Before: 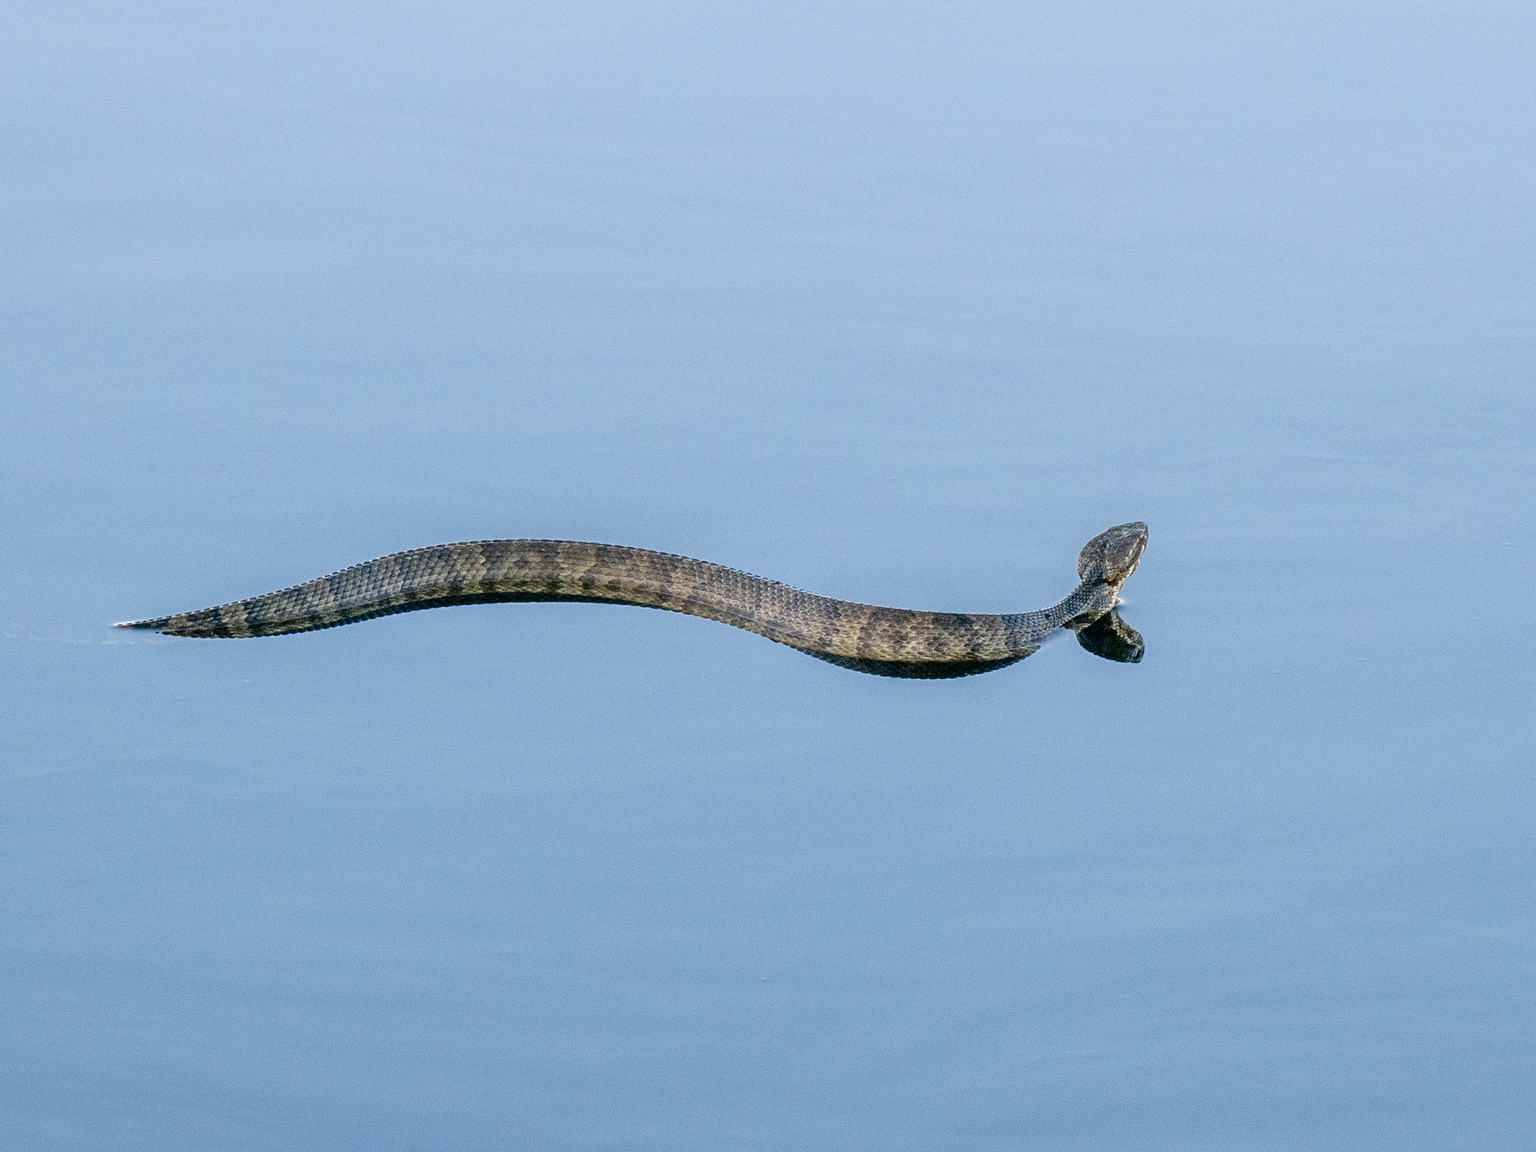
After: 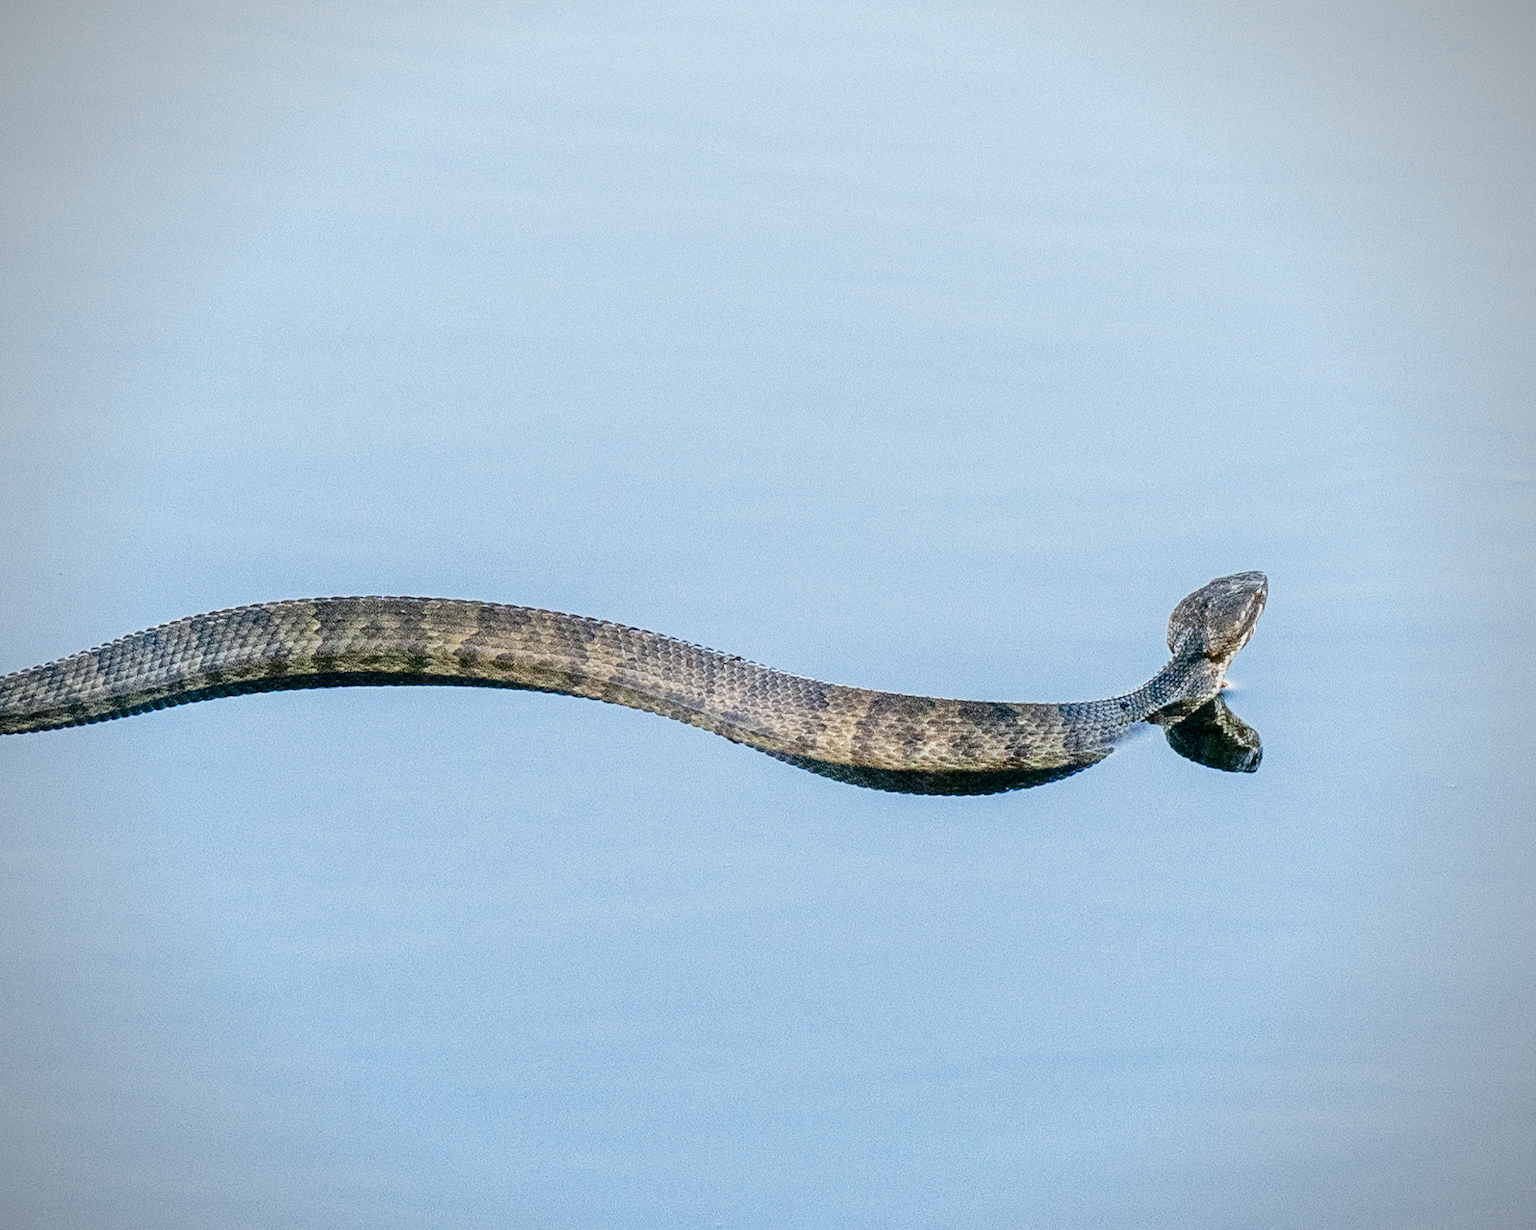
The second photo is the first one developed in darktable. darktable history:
crop and rotate: left 17.046%, top 10.659%, right 12.989%, bottom 14.553%
base curve: curves: ch0 [(0, 0) (0.088, 0.125) (0.176, 0.251) (0.354, 0.501) (0.613, 0.749) (1, 0.877)], preserve colors none
vignetting: unbound false
